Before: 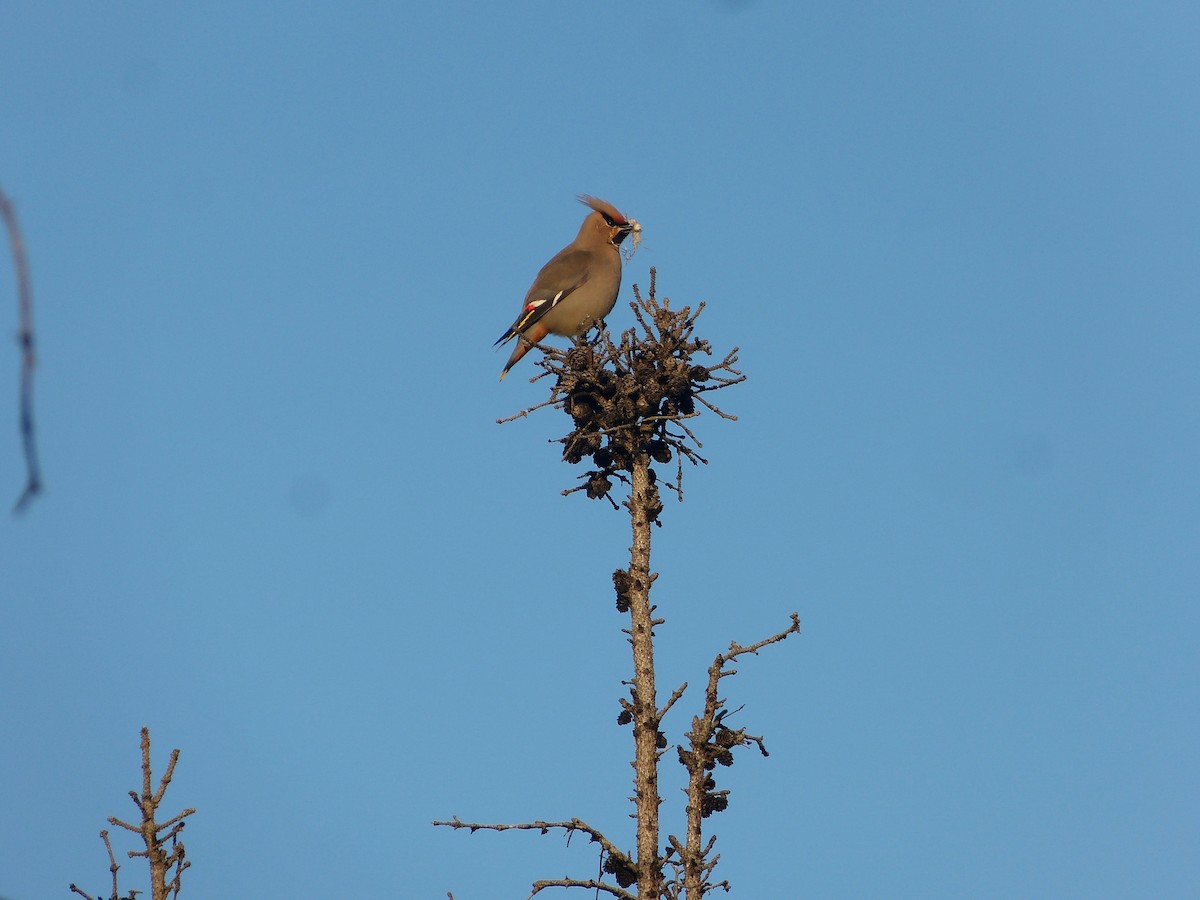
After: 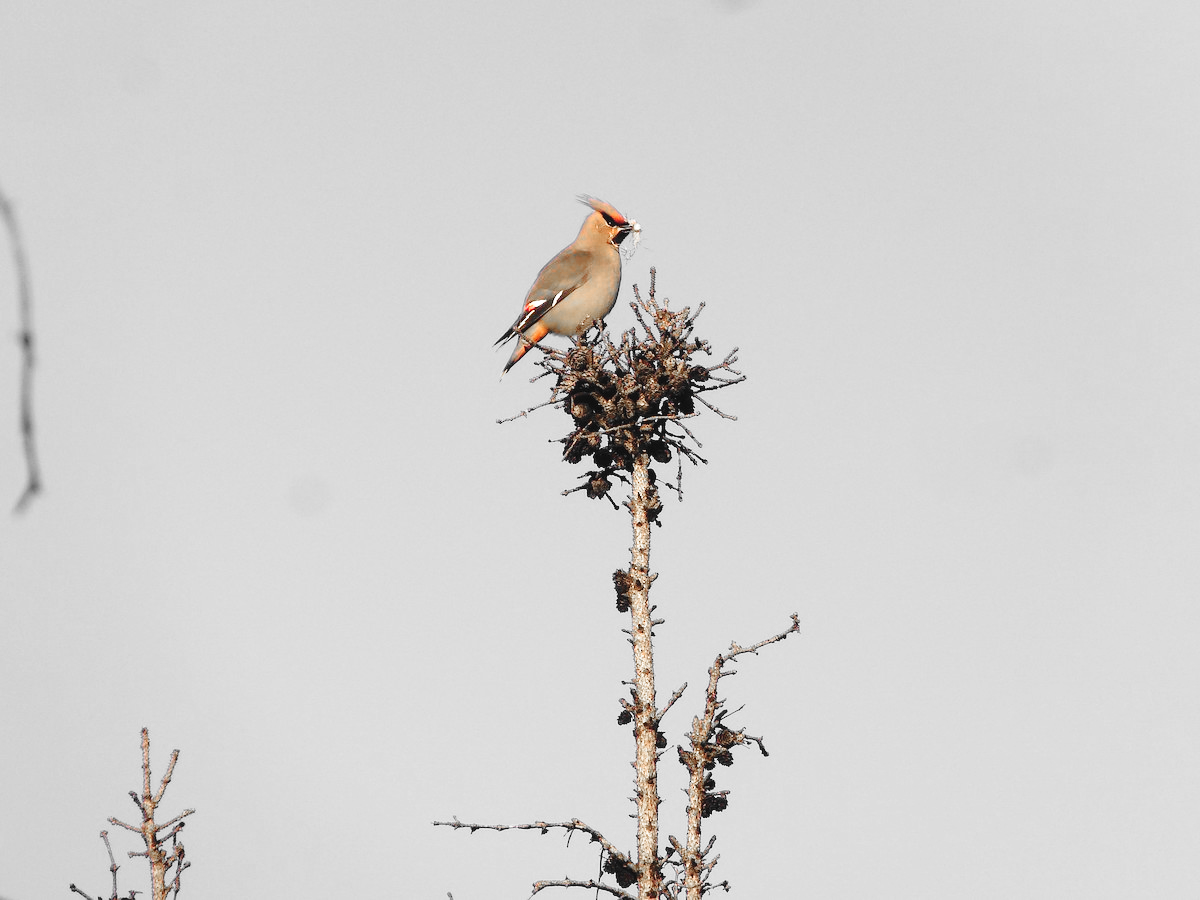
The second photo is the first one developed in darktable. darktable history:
color correction: highlights a* 0.816, highlights b* 2.78, saturation 1.1
base curve: curves: ch0 [(0, 0) (0.028, 0.03) (0.121, 0.232) (0.46, 0.748) (0.859, 0.968) (1, 1)], preserve colors none
exposure: black level correction -0.002, exposure 0.54 EV, compensate highlight preservation false
color zones: curves: ch0 [(0, 0.65) (0.096, 0.644) (0.221, 0.539) (0.429, 0.5) (0.571, 0.5) (0.714, 0.5) (0.857, 0.5) (1, 0.65)]; ch1 [(0, 0.5) (0.143, 0.5) (0.257, -0.002) (0.429, 0.04) (0.571, -0.001) (0.714, -0.015) (0.857, 0.024) (1, 0.5)]
